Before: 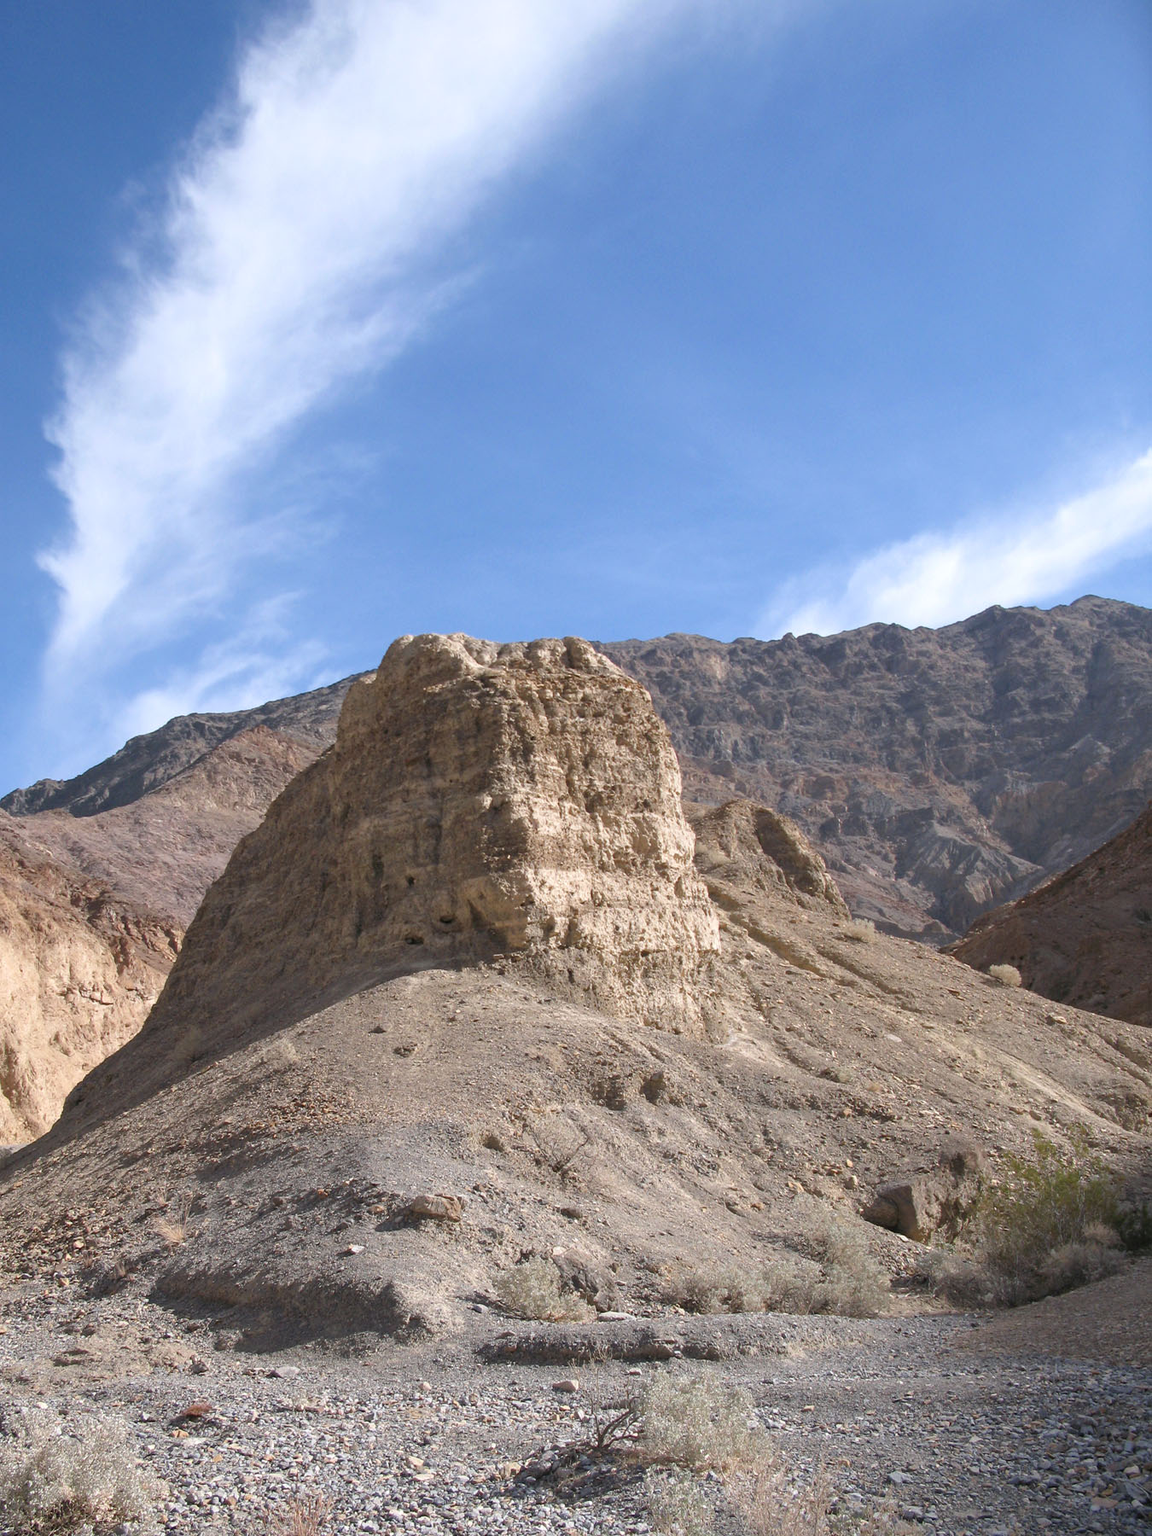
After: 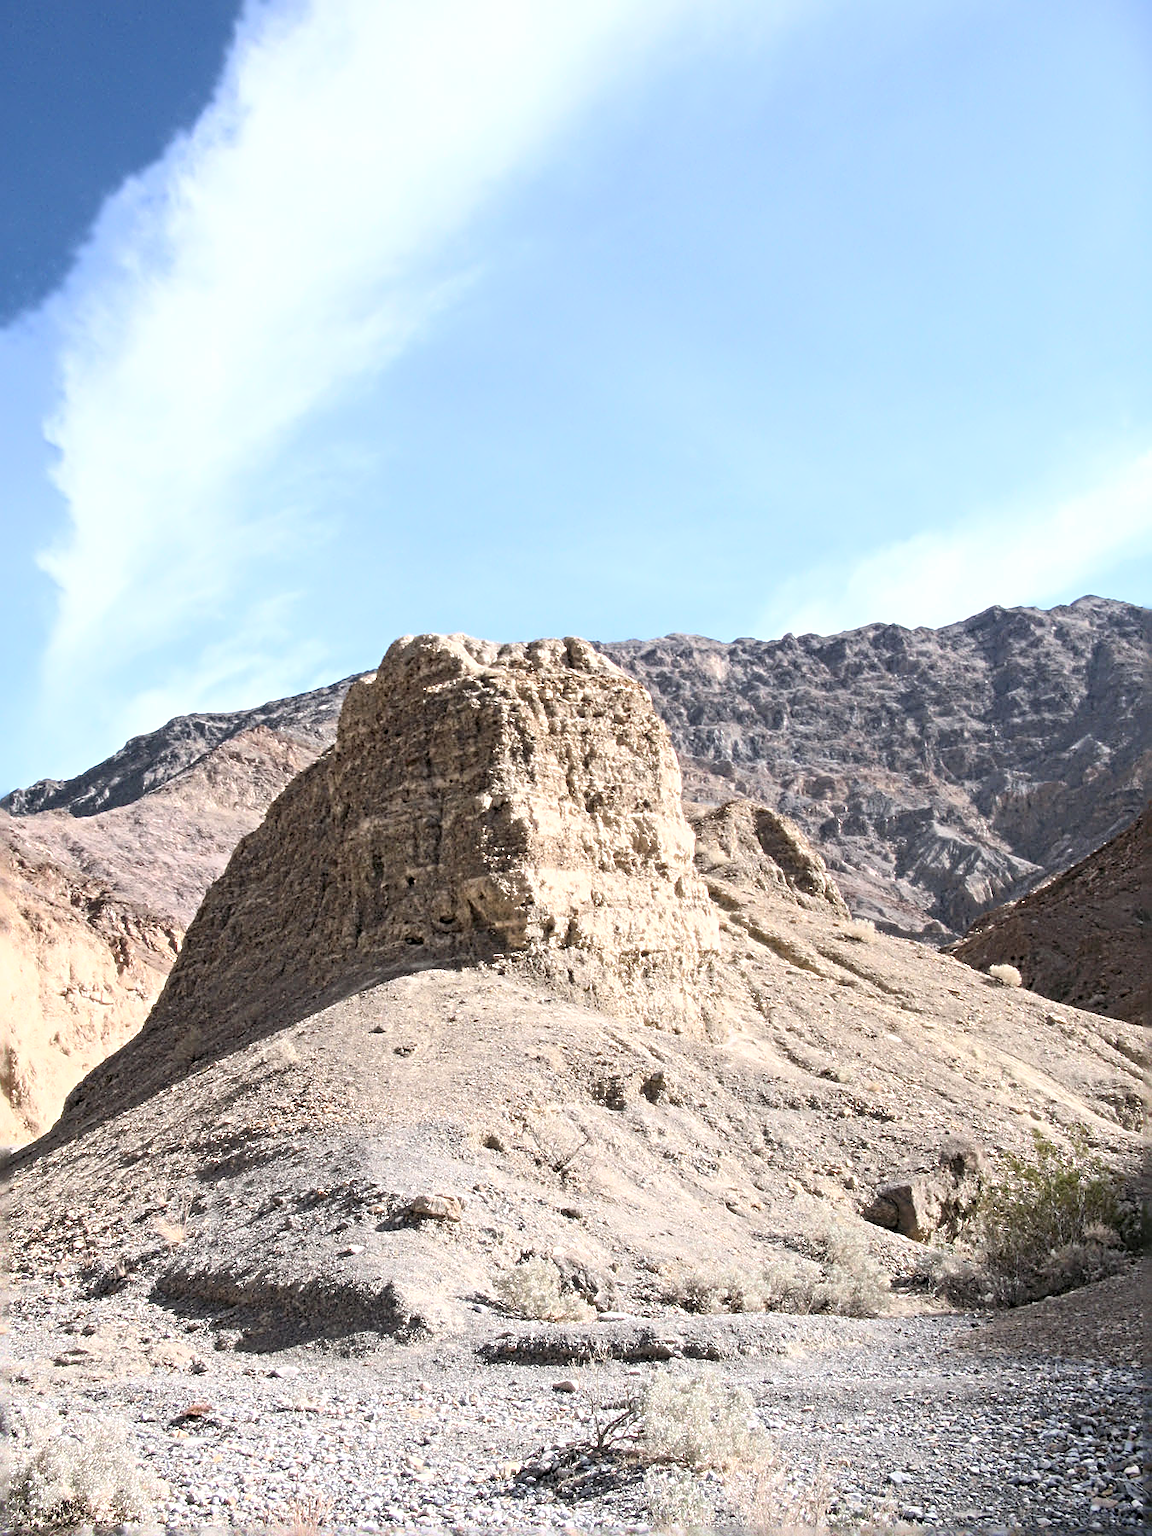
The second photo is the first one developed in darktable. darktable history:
bloom: size 0%, threshold 54.82%, strength 8.31%
sharpen: radius 4.001, amount 2
